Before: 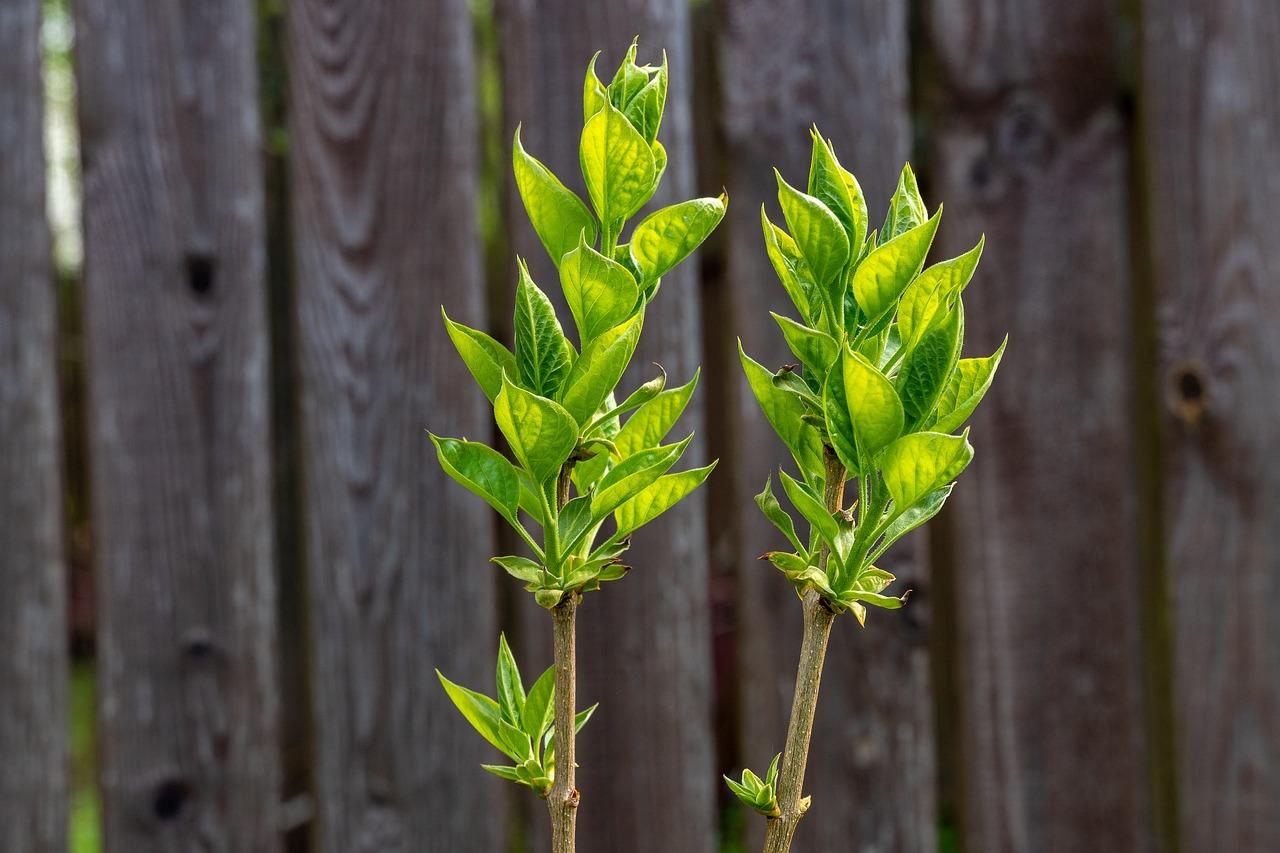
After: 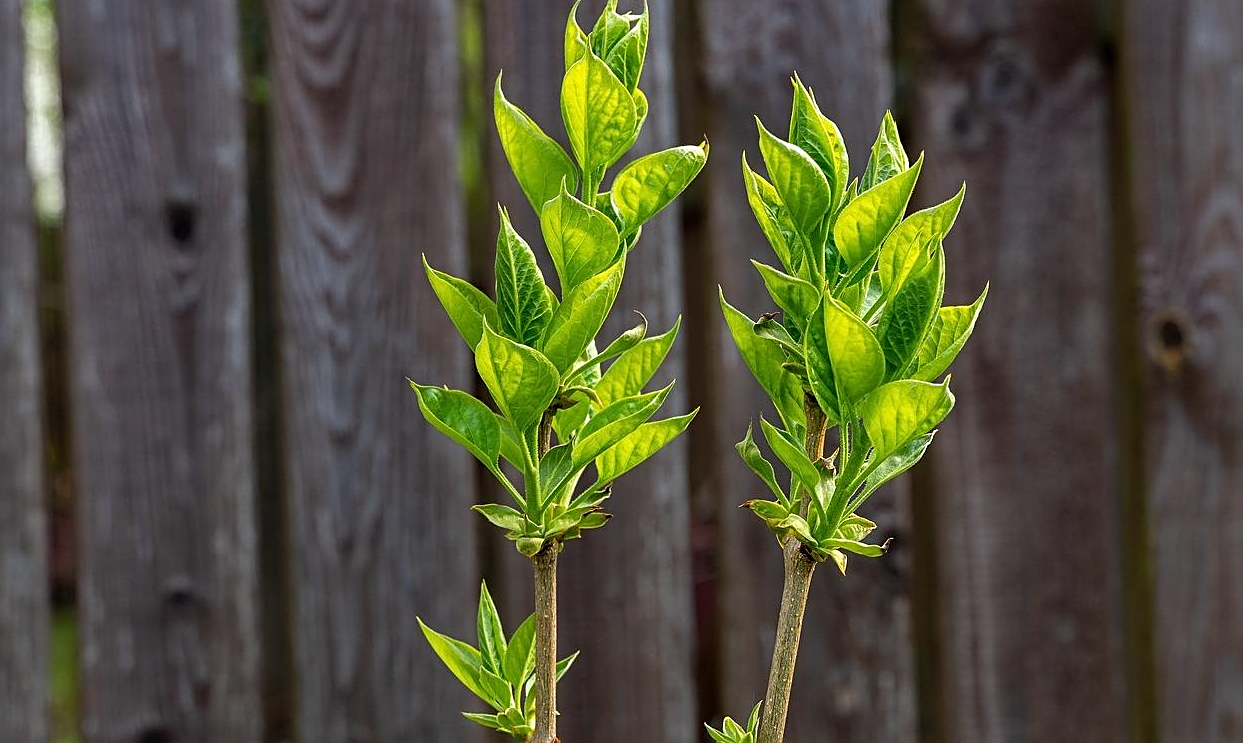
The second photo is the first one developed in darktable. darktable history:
crop: left 1.507%, top 6.147%, right 1.379%, bottom 6.637%
sharpen: on, module defaults
